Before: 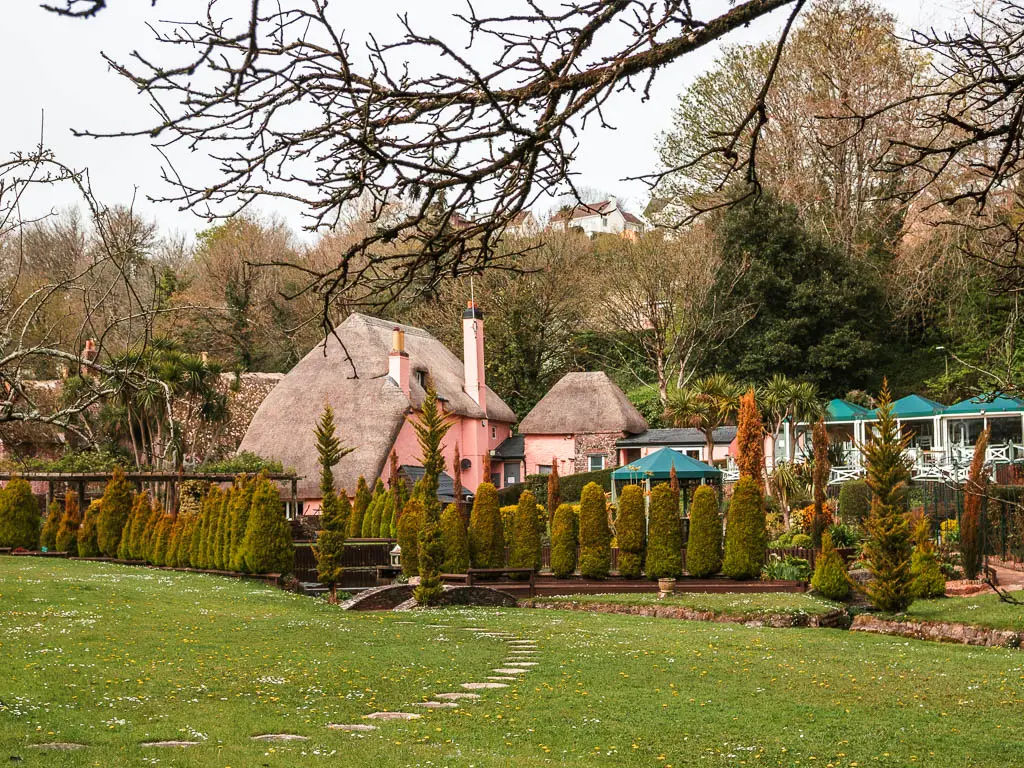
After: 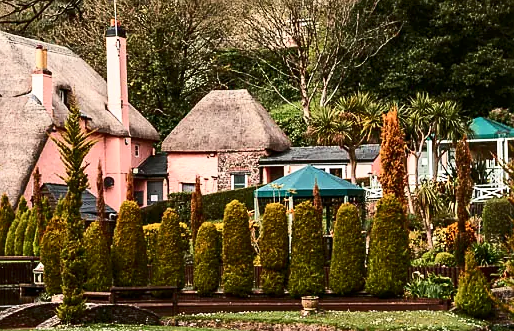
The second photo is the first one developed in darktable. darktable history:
crop: left 34.941%, top 36.767%, right 14.791%, bottom 20.078%
contrast brightness saturation: contrast 0.289
sharpen: radius 1.436, amount 0.39, threshold 1.464
